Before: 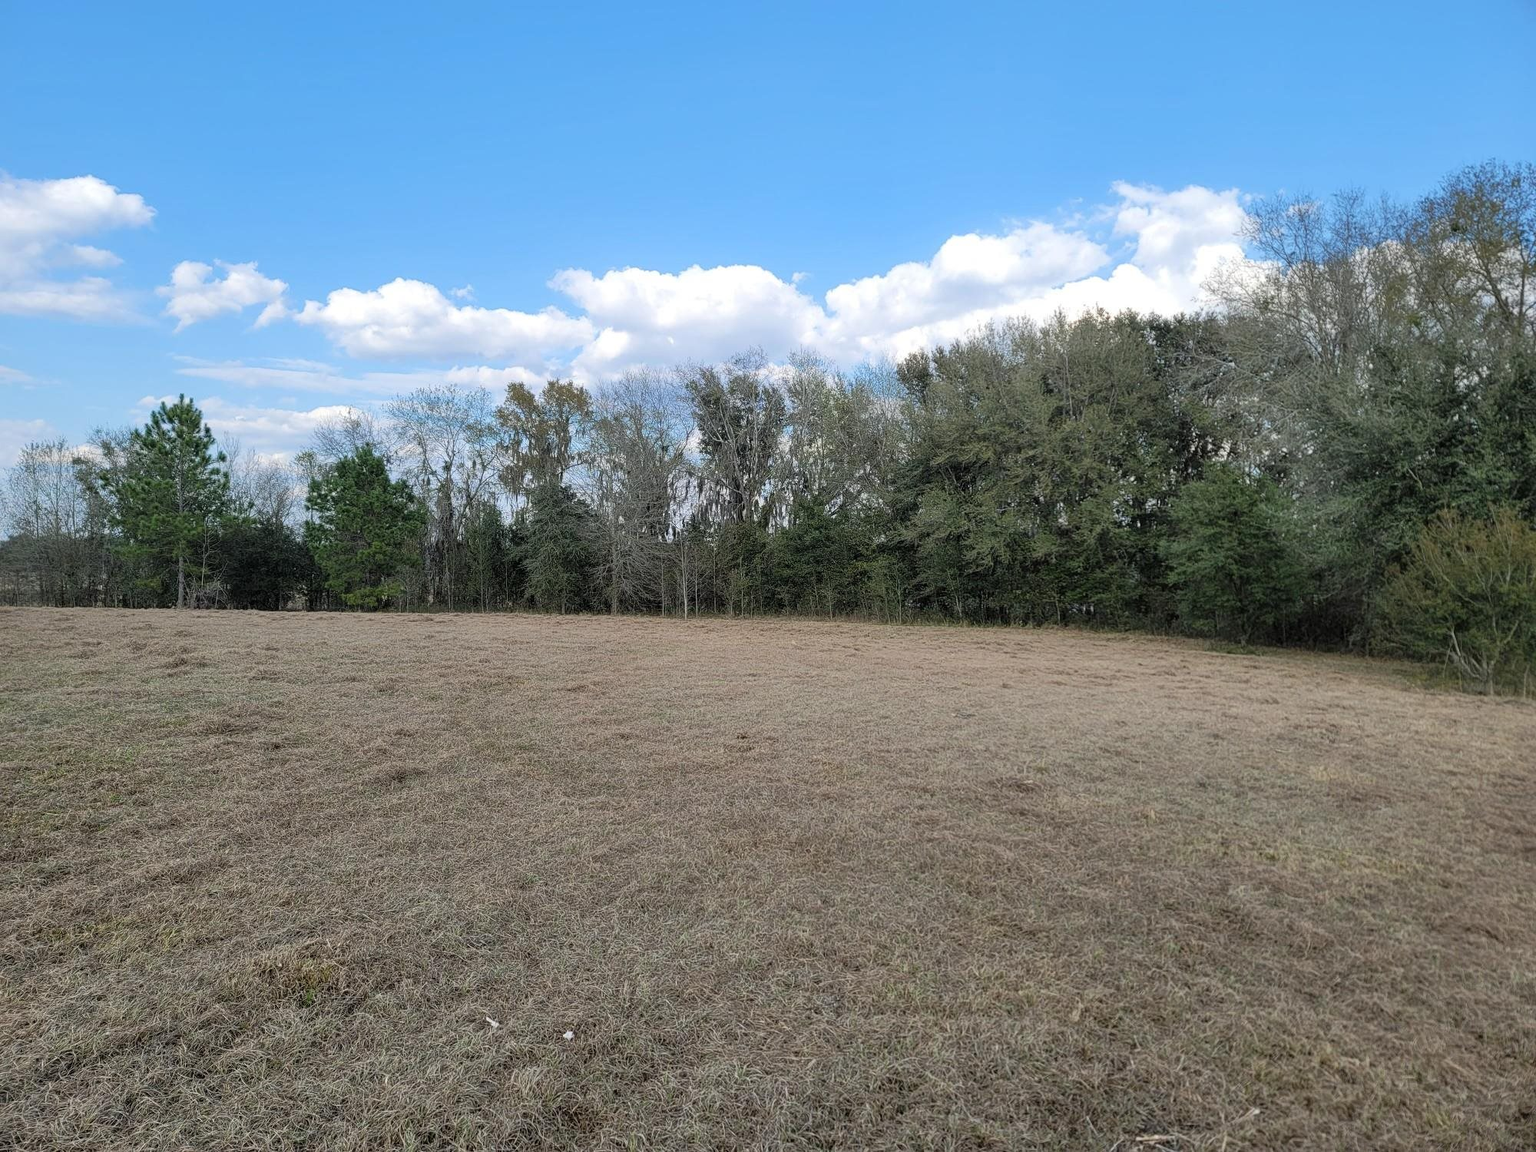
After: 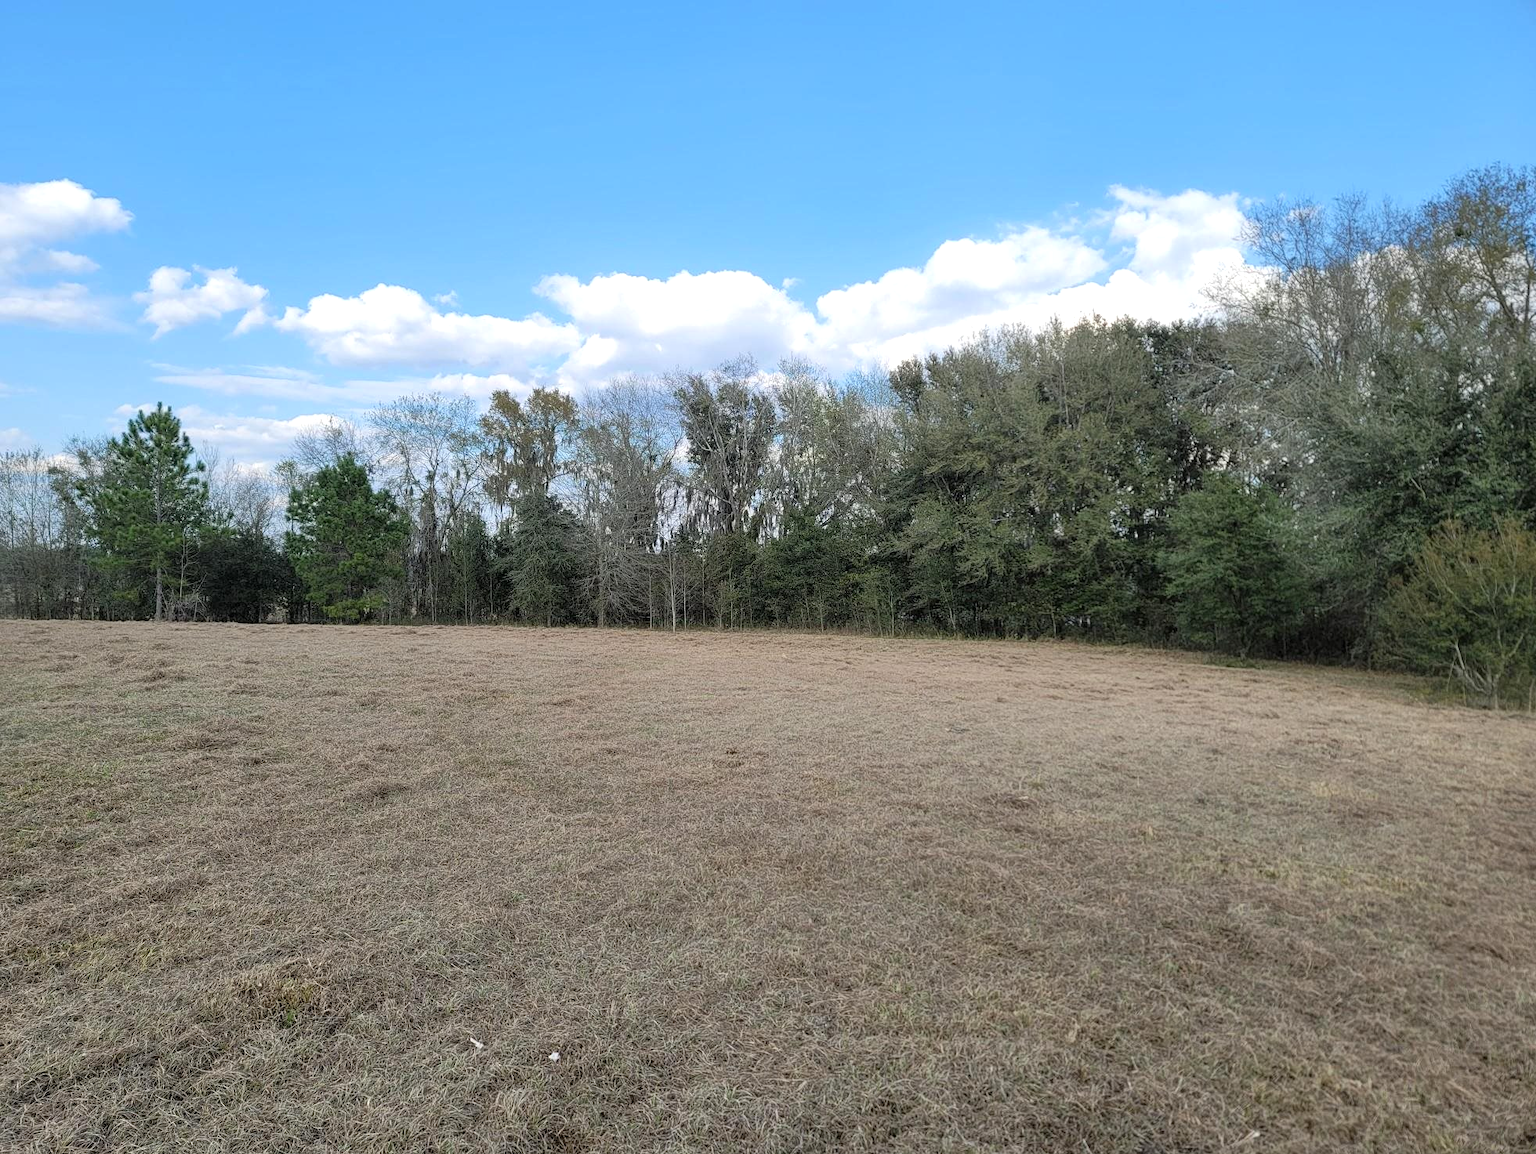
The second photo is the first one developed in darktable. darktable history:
exposure: exposure 0.208 EV, compensate highlight preservation false
crop: left 1.685%, right 0.268%, bottom 1.747%
